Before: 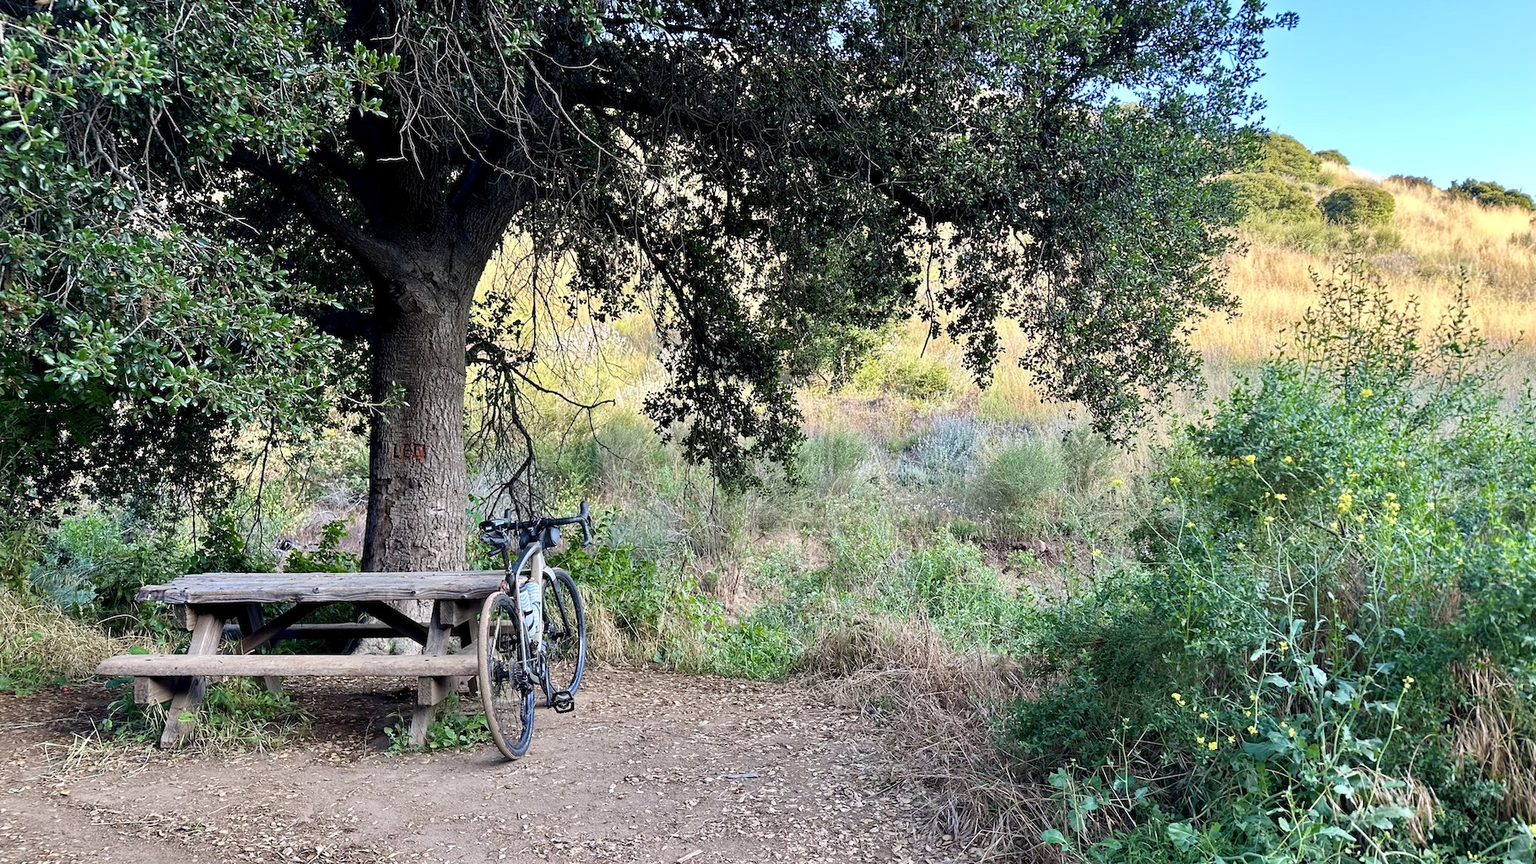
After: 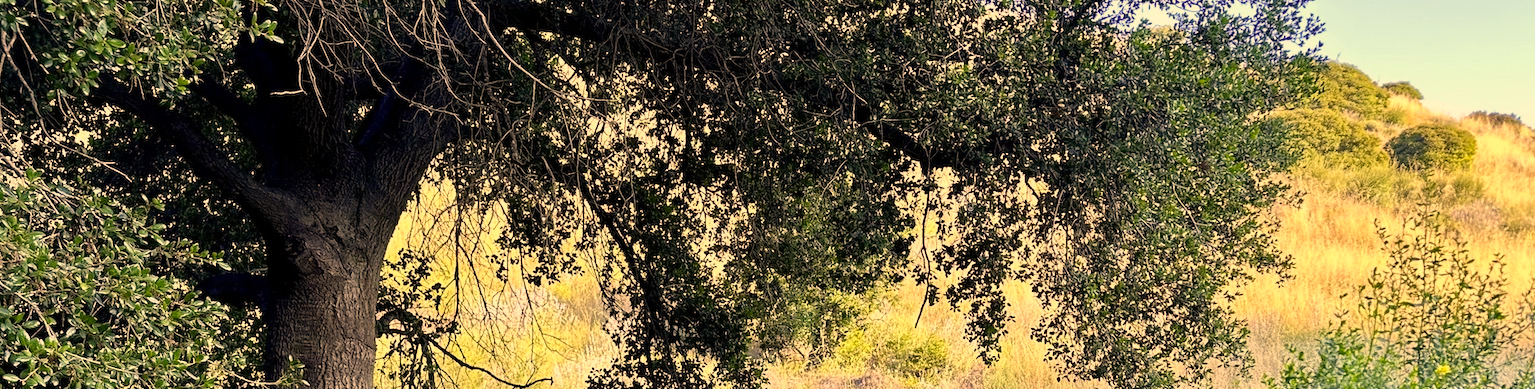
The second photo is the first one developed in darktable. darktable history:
color correction: highlights a* 14.92, highlights b* 30.94
crop and rotate: left 9.706%, top 9.388%, right 5.943%, bottom 52.591%
